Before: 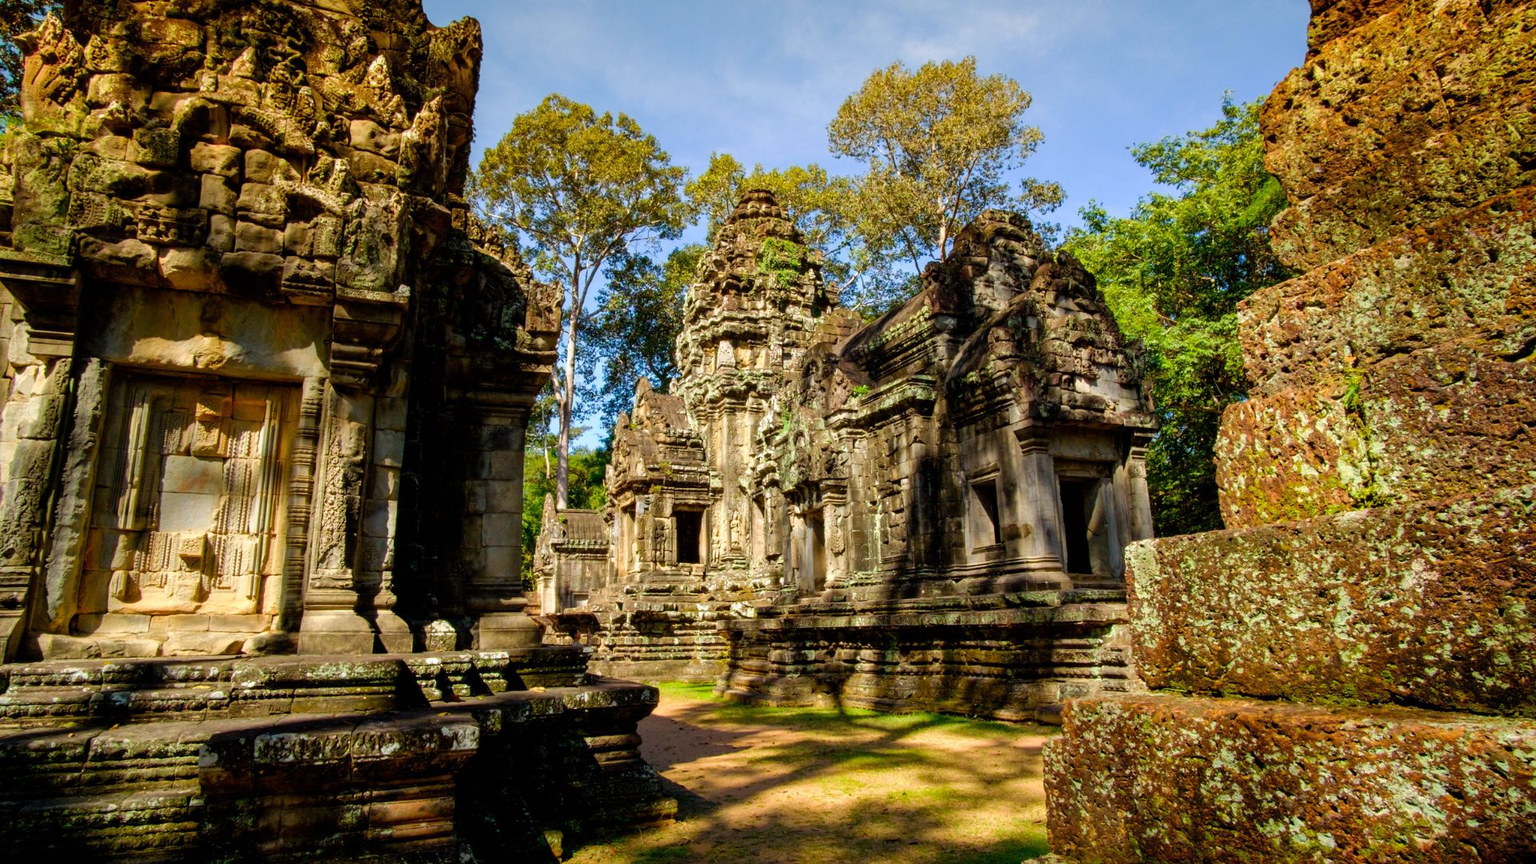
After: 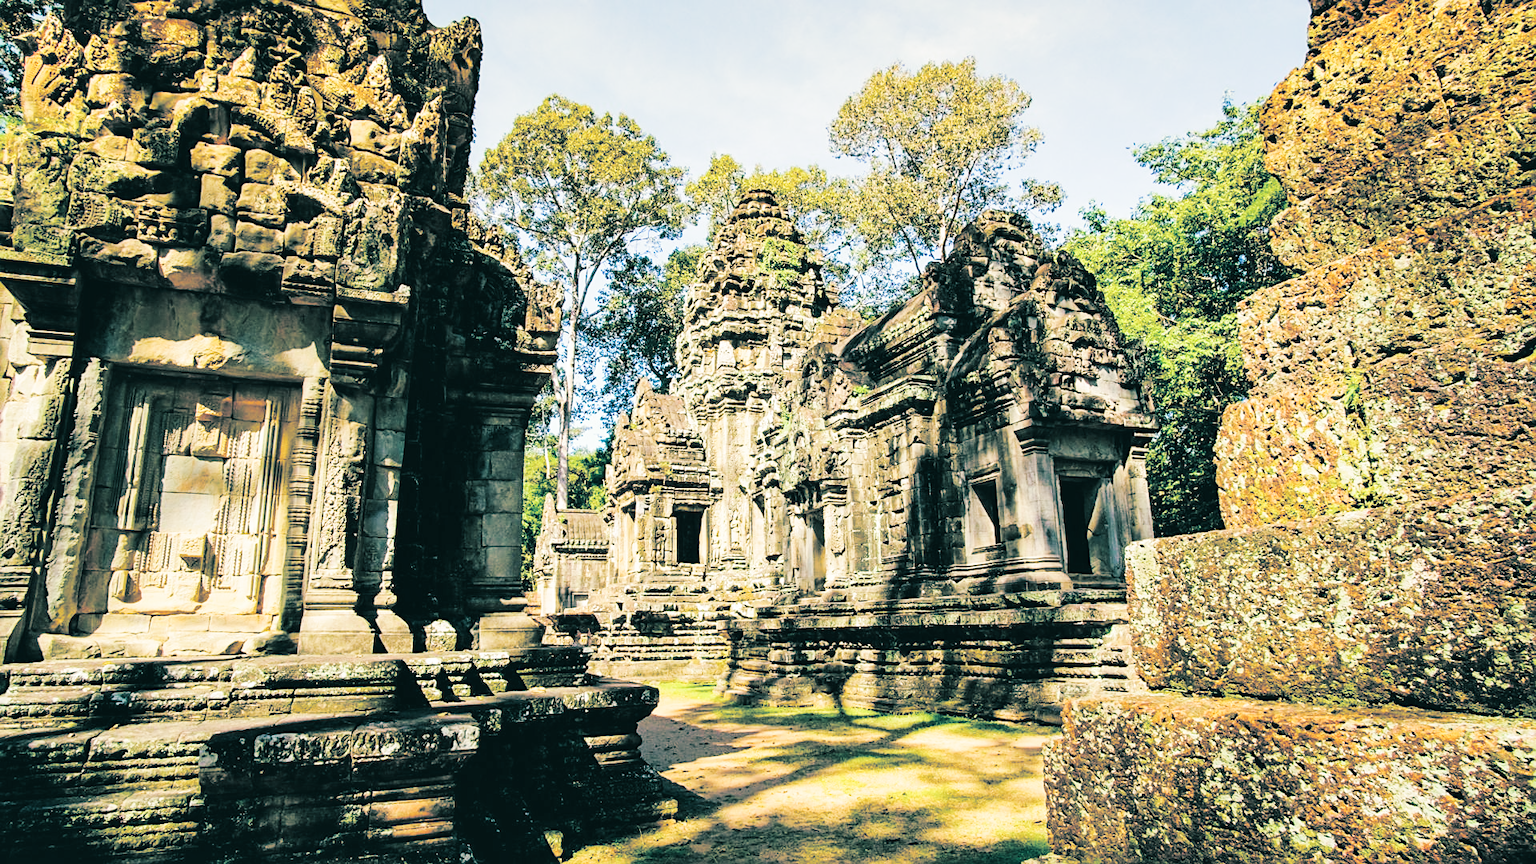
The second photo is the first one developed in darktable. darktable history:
shadows and highlights: shadows 37.27, highlights -28.18, soften with gaussian
contrast brightness saturation: saturation -0.17
tone curve: curves: ch0 [(0, 0) (0.004, 0.001) (0.133, 0.112) (0.325, 0.362) (0.832, 0.893) (1, 1)], color space Lab, linked channels, preserve colors none
base curve: curves: ch0 [(0, 0.007) (0.028, 0.063) (0.121, 0.311) (0.46, 0.743) (0.859, 0.957) (1, 1)], preserve colors none
split-toning: shadows › hue 186.43°, highlights › hue 49.29°, compress 30.29%
sharpen: on, module defaults
